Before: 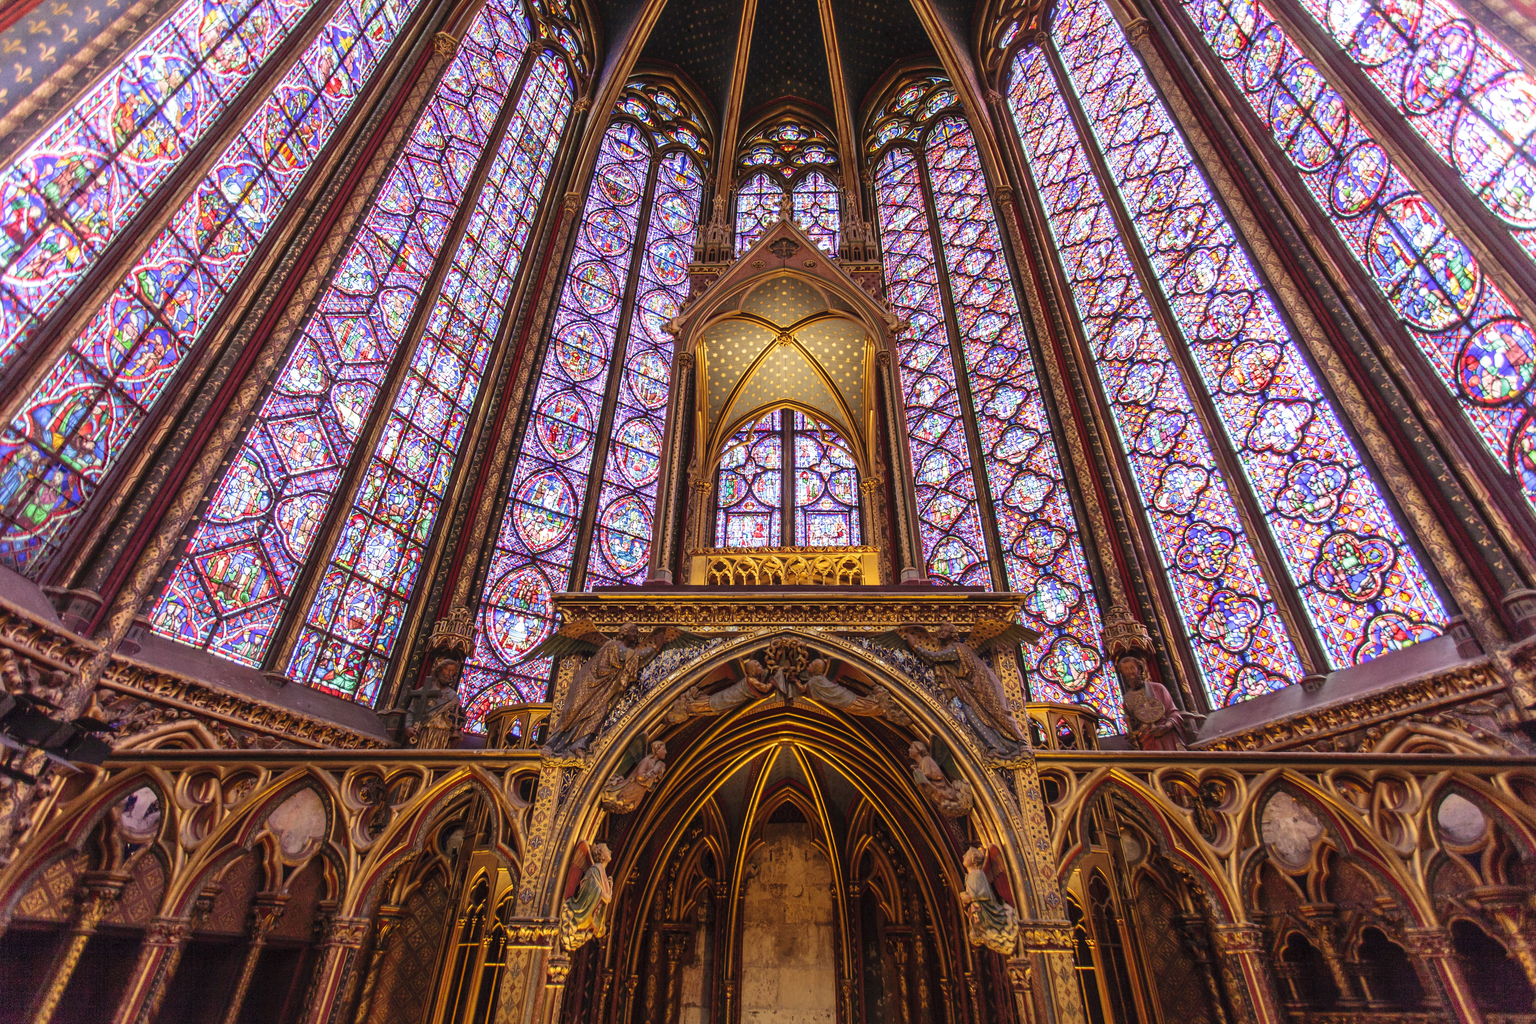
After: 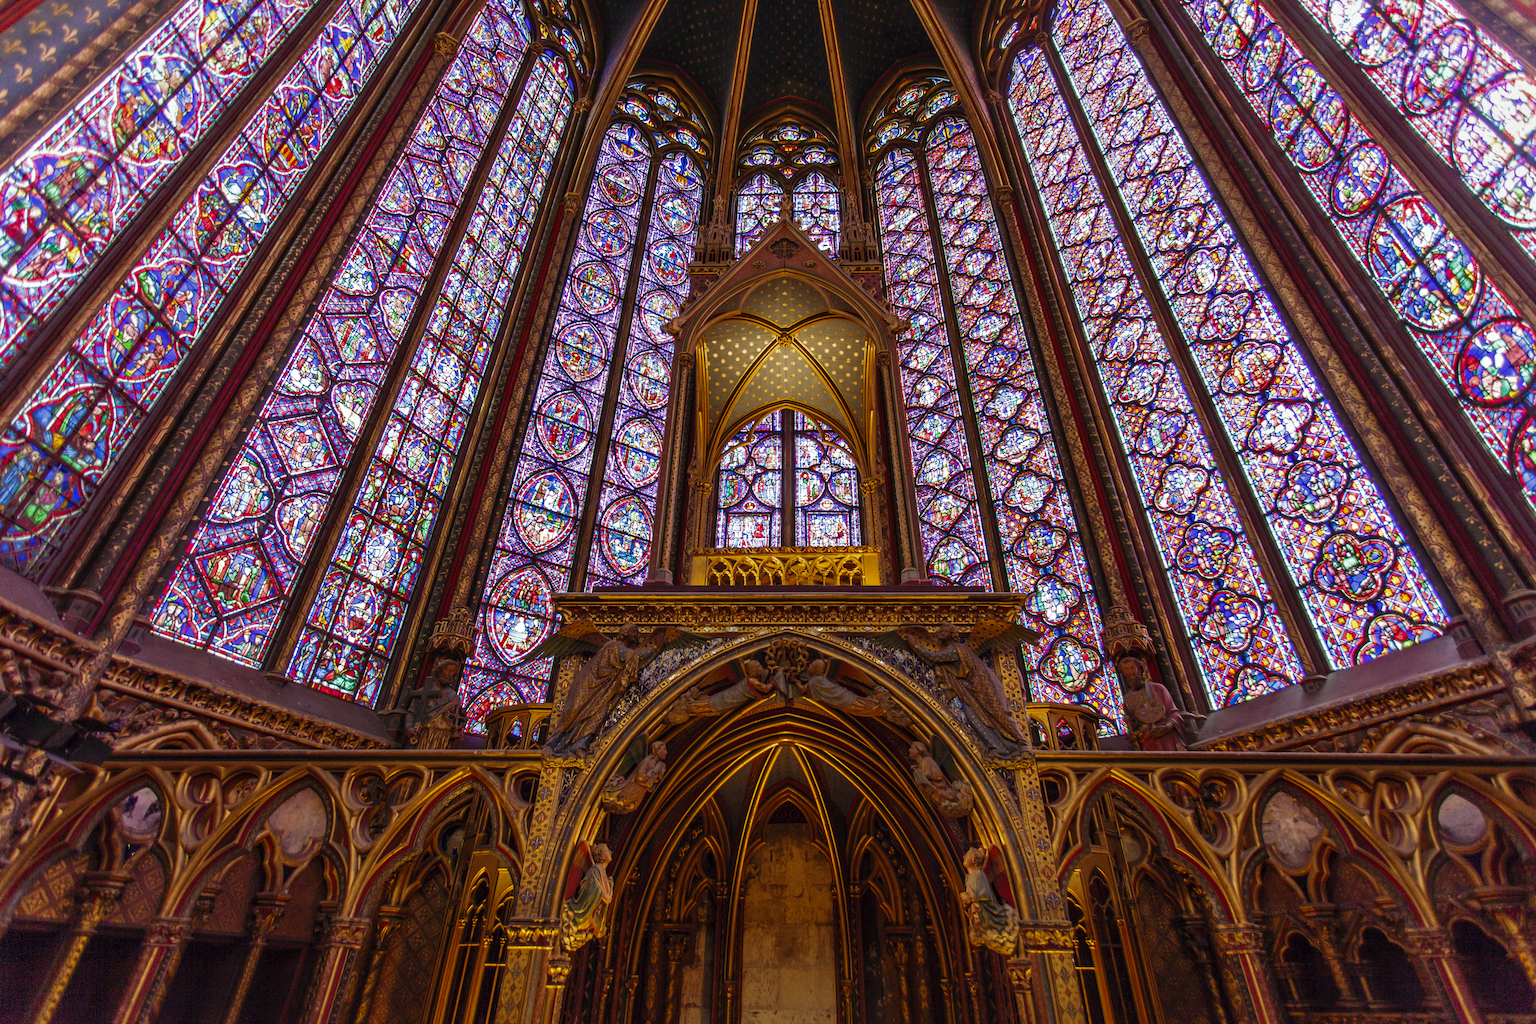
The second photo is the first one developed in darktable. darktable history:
contrast equalizer: octaves 7, y [[0.6 ×6], [0.55 ×6], [0 ×6], [0 ×6], [0 ×6]], mix 0.28
tone curve: curves: ch0 [(0, 0) (0.91, 0.76) (0.997, 0.913)], color space Lab, independent channels, preserve colors none
